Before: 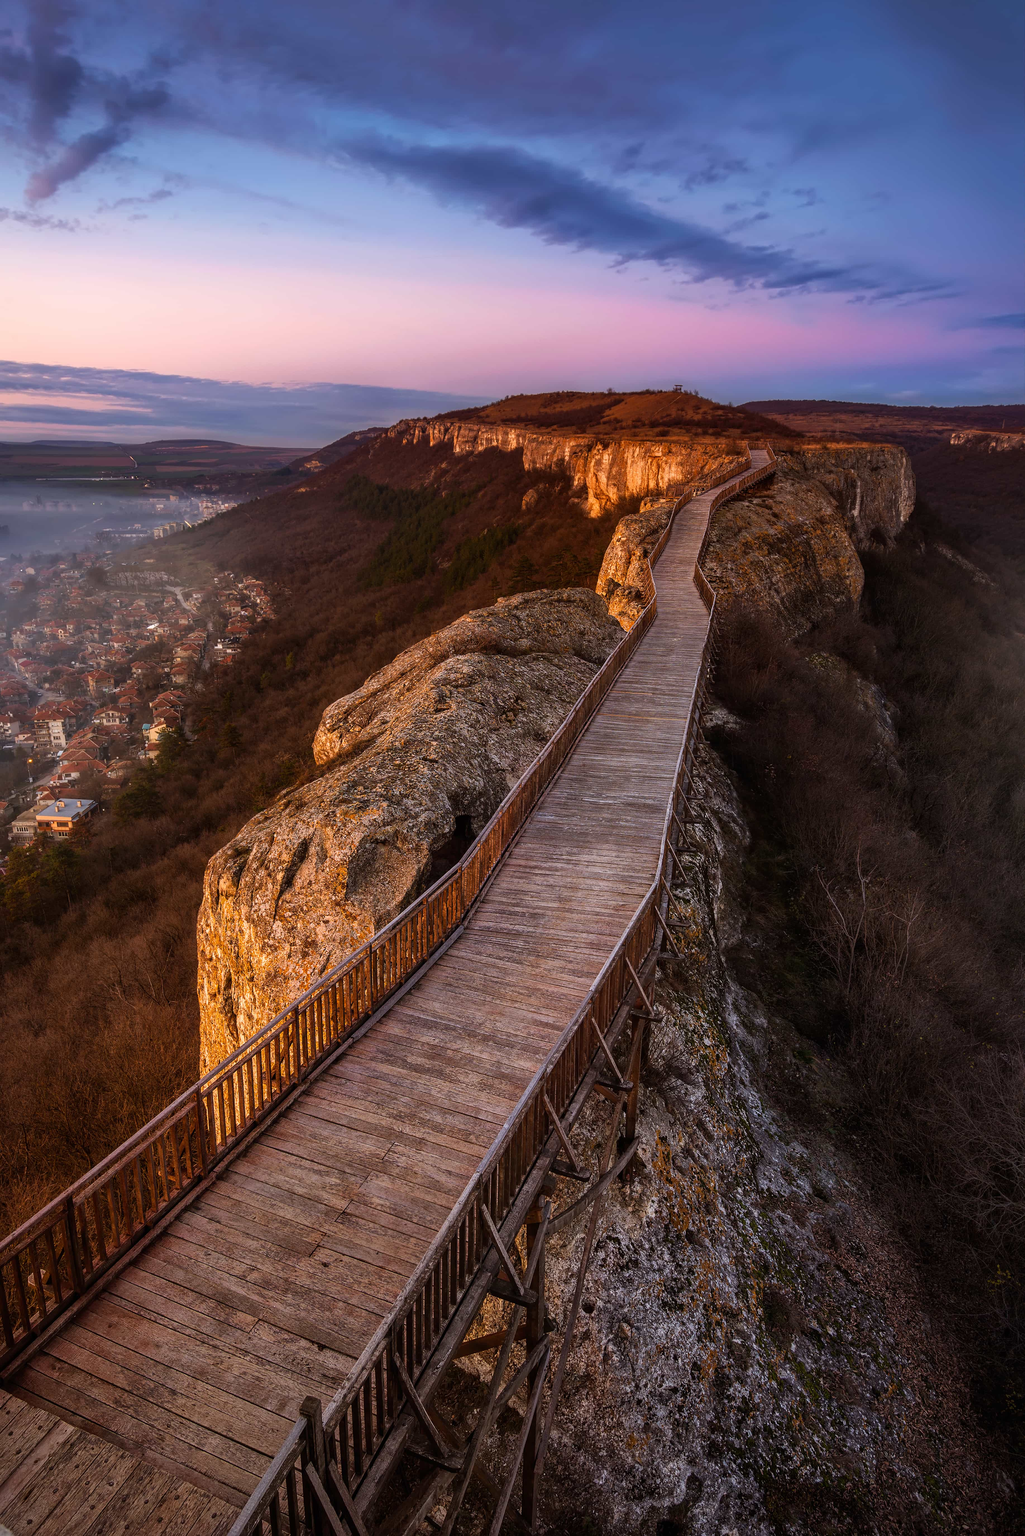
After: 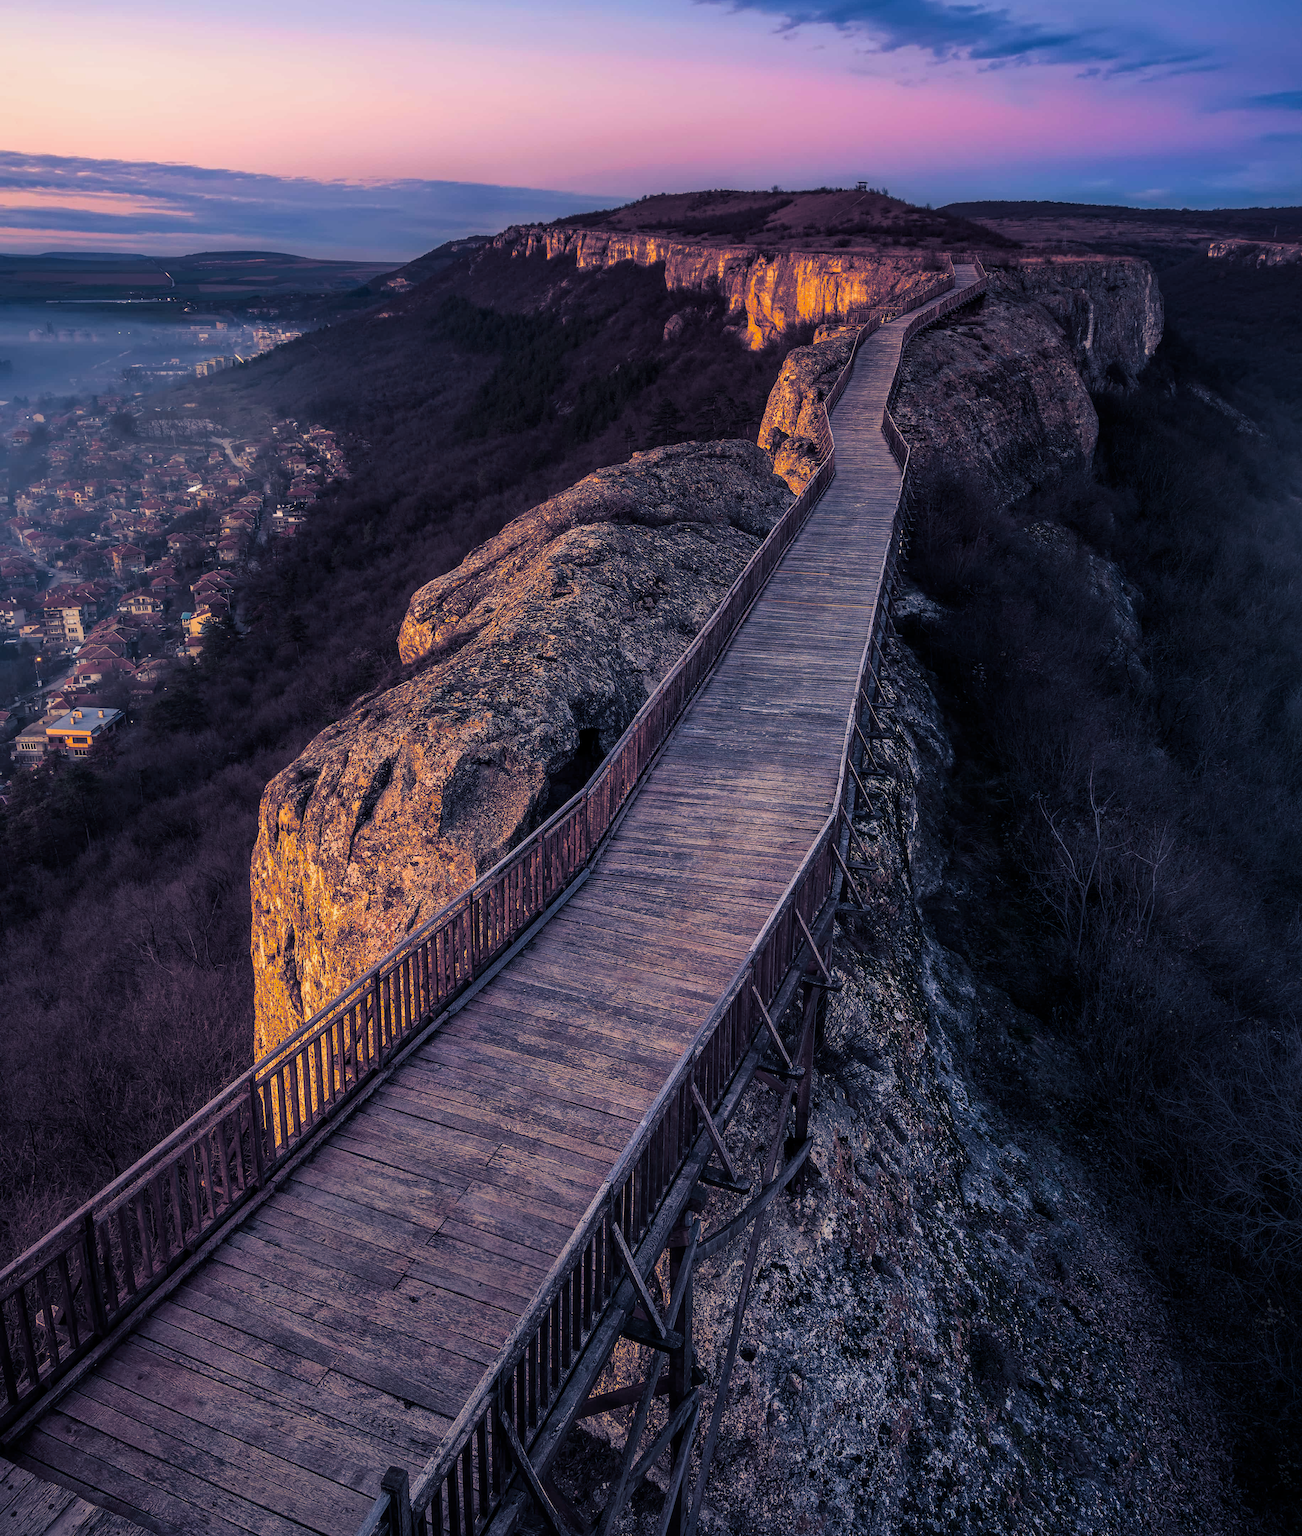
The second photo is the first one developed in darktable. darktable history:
exposure: black level correction 0.001, exposure -0.125 EV, compensate exposure bias true, compensate highlight preservation false
split-toning: shadows › hue 226.8°, shadows › saturation 0.84
crop and rotate: top 15.774%, bottom 5.506%
color balance rgb: perceptual saturation grading › global saturation 25%, global vibrance 10%
